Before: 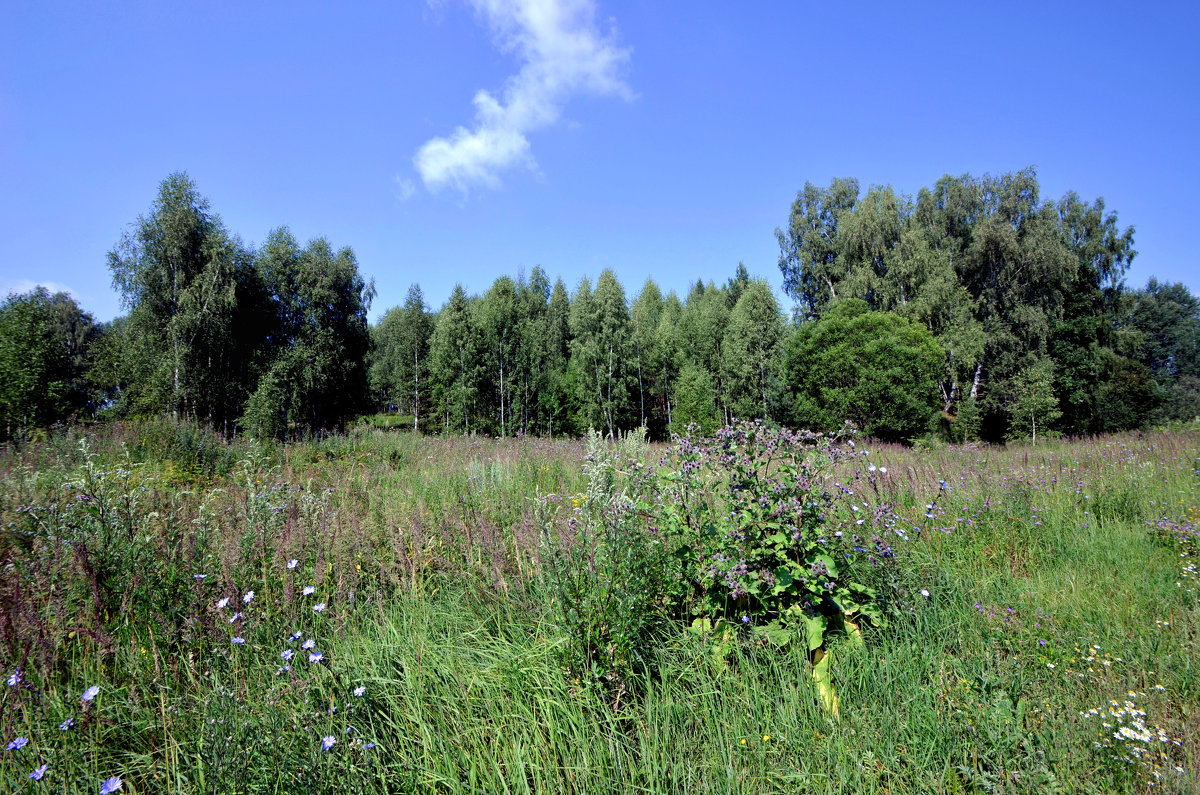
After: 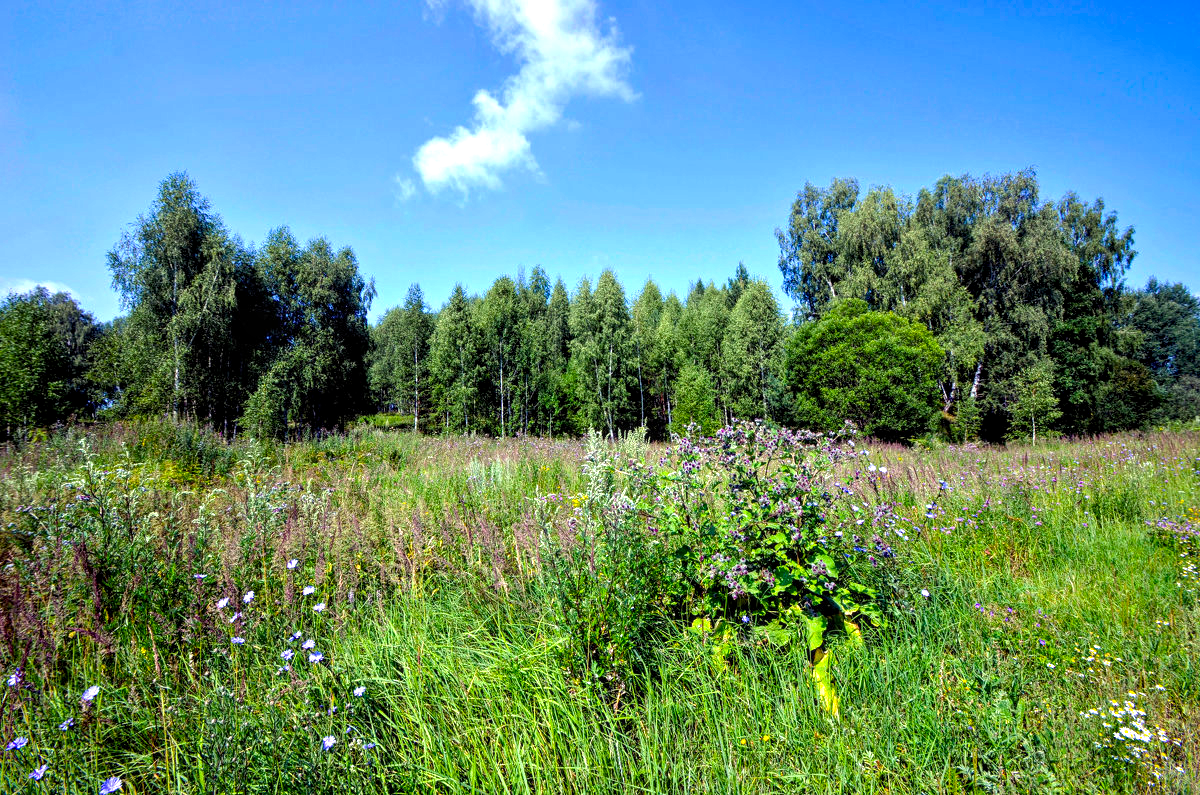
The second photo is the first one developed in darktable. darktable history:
local contrast: detail 130%
color balance rgb: perceptual saturation grading › global saturation 30.993%, perceptual brilliance grading › global brilliance 17.228%, global vibrance 20%
exposure: compensate highlight preservation false
